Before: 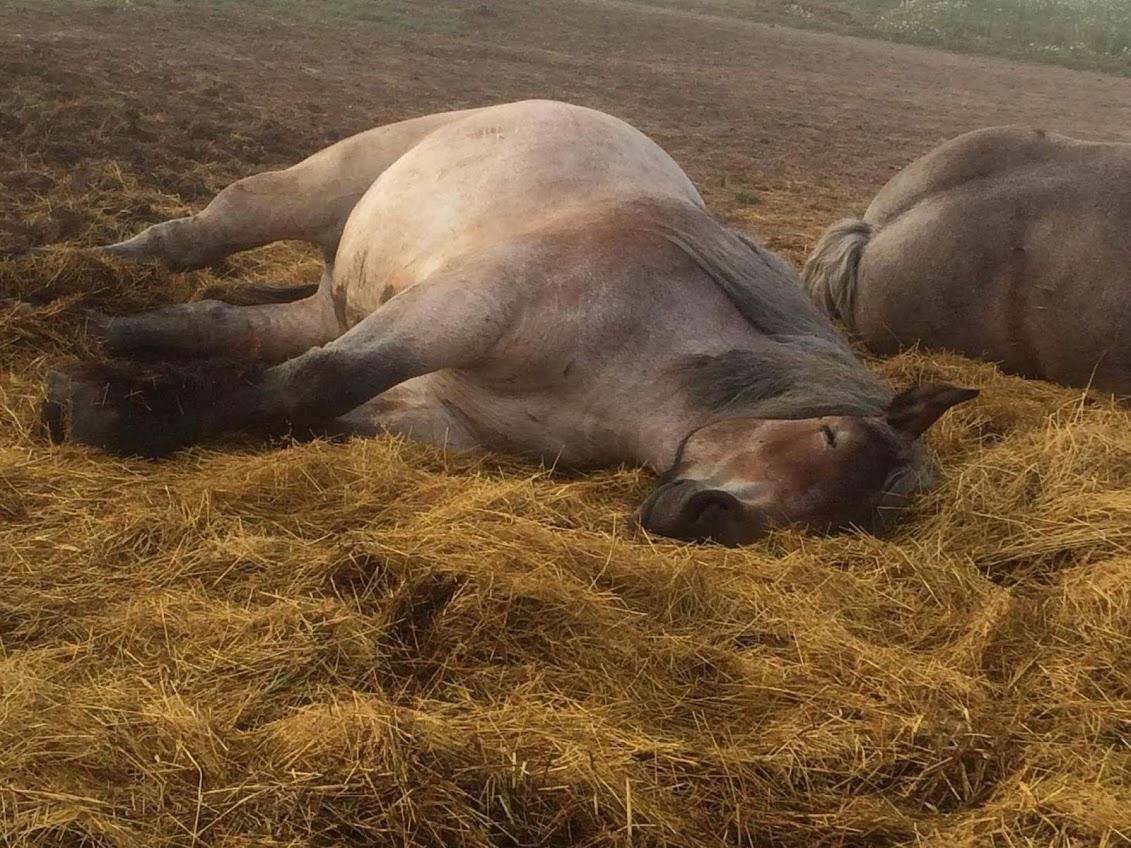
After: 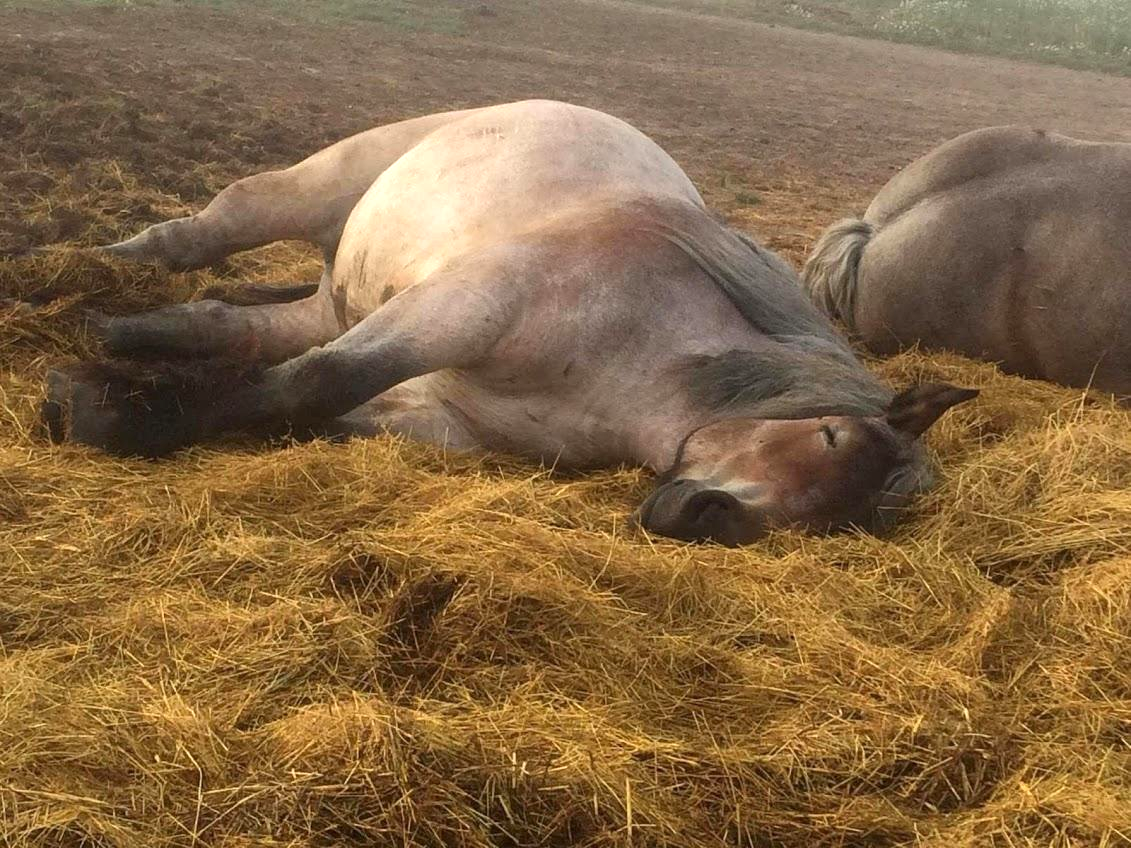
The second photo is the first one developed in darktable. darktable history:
exposure: exposure 0.573 EV, compensate highlight preservation false
